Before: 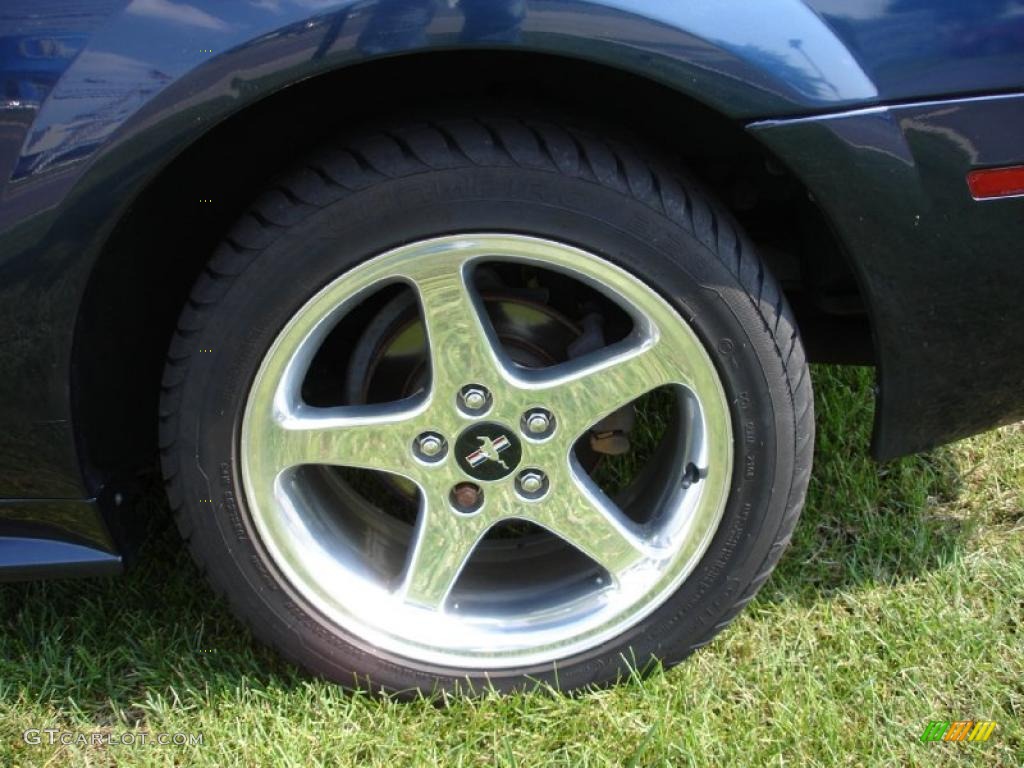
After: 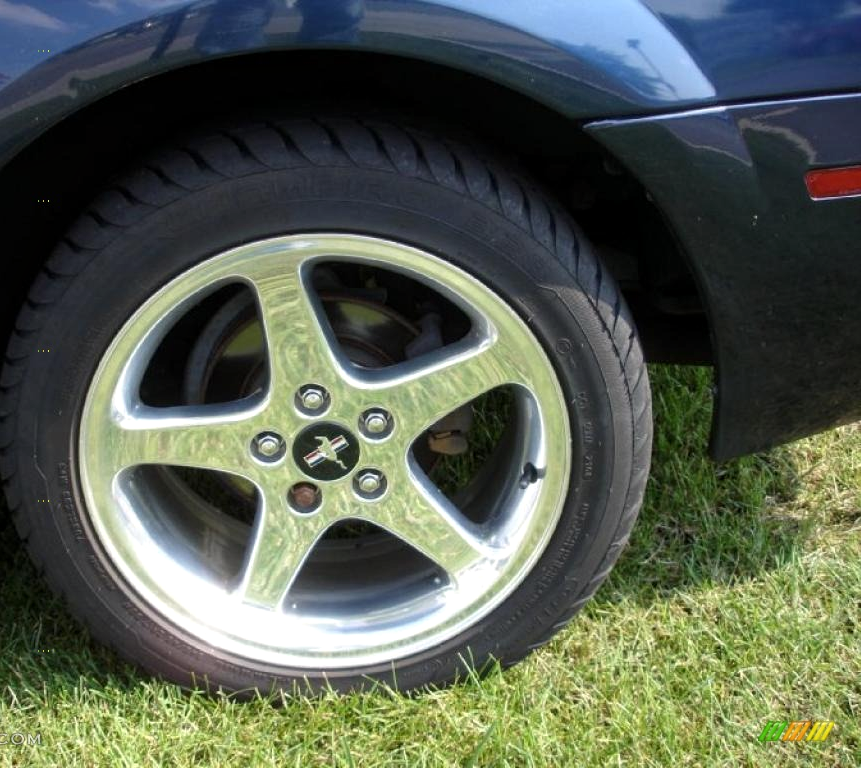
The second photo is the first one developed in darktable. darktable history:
color calibration: x 0.343, y 0.357, temperature 5096.74 K
local contrast: highlights 107%, shadows 97%, detail 120%, midtone range 0.2
crop: left 15.899%
